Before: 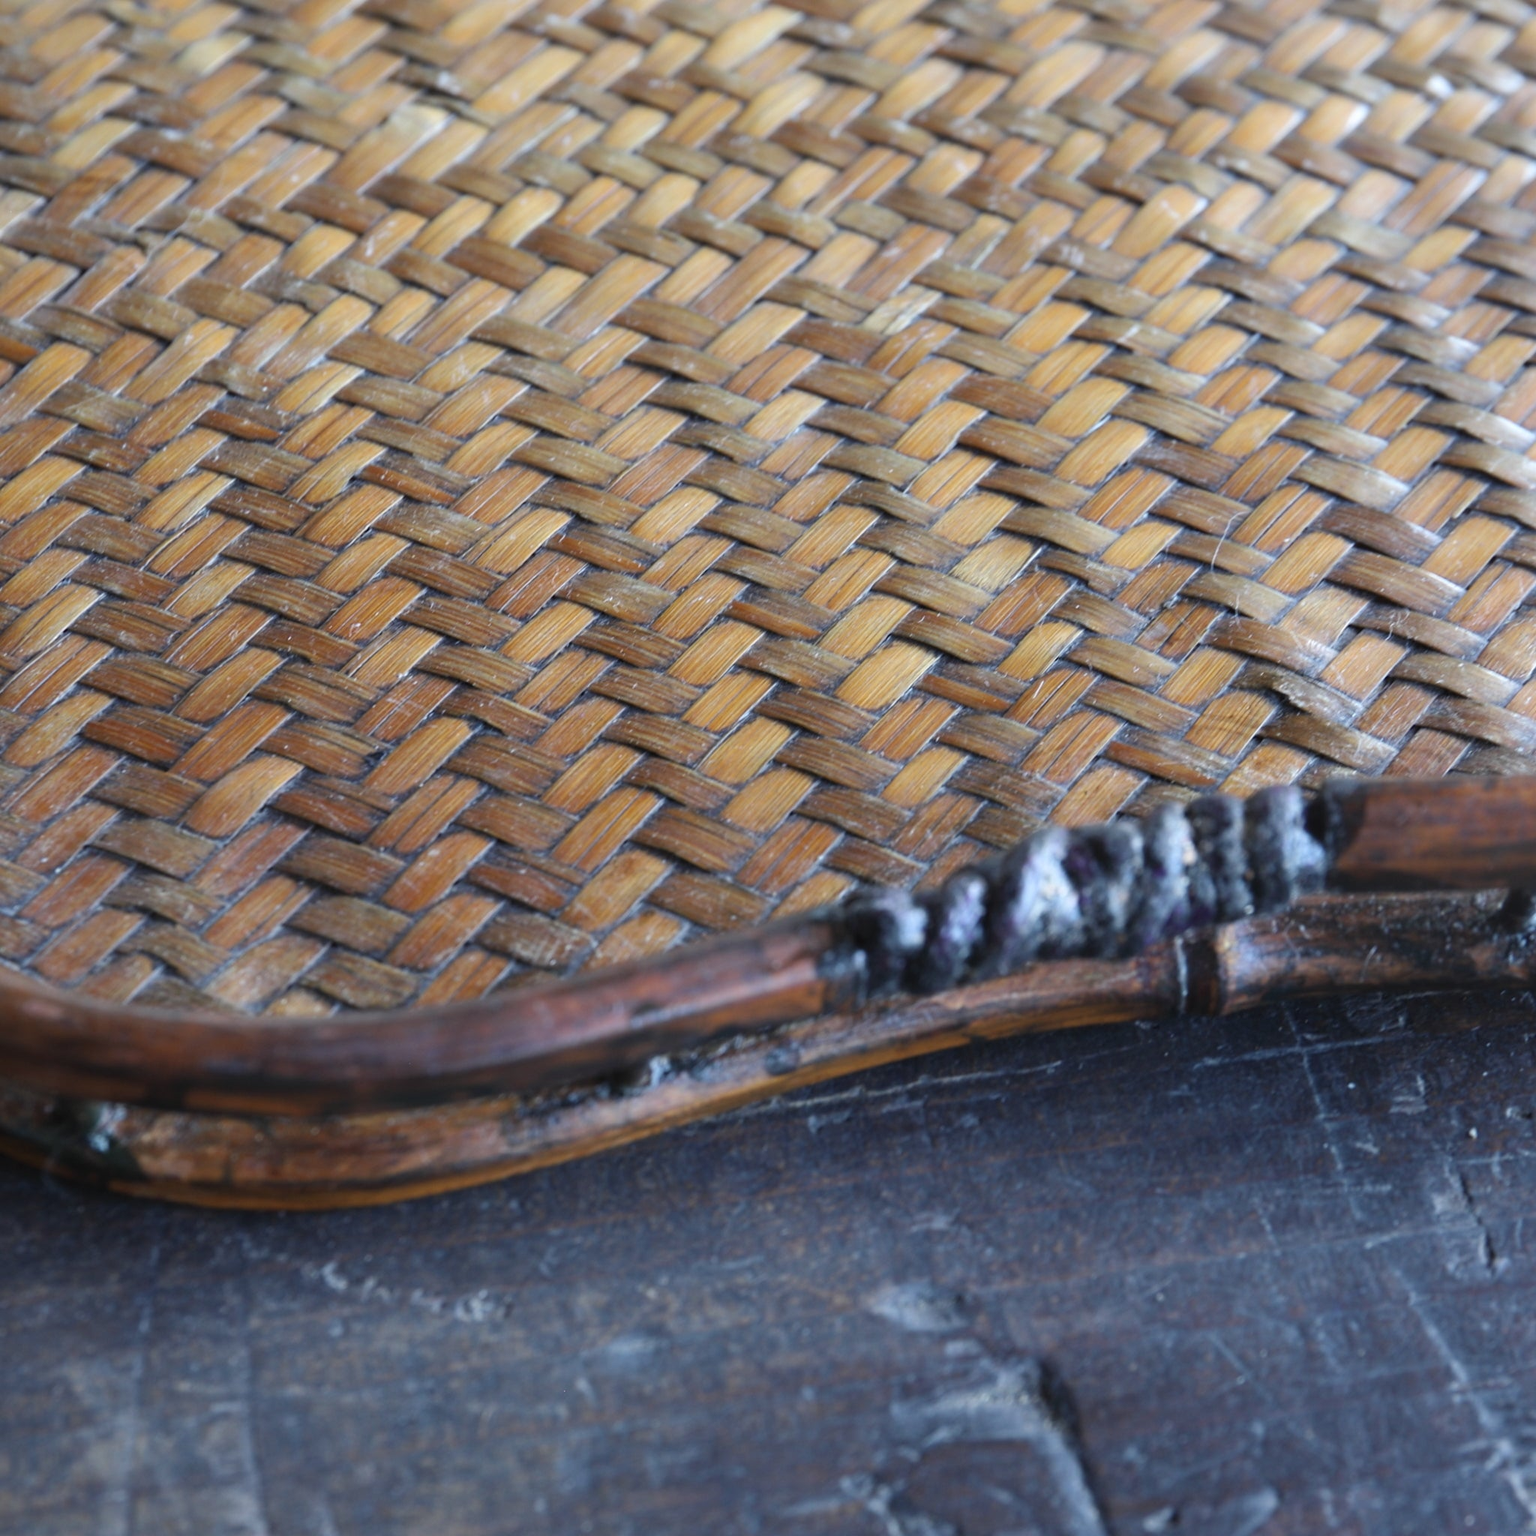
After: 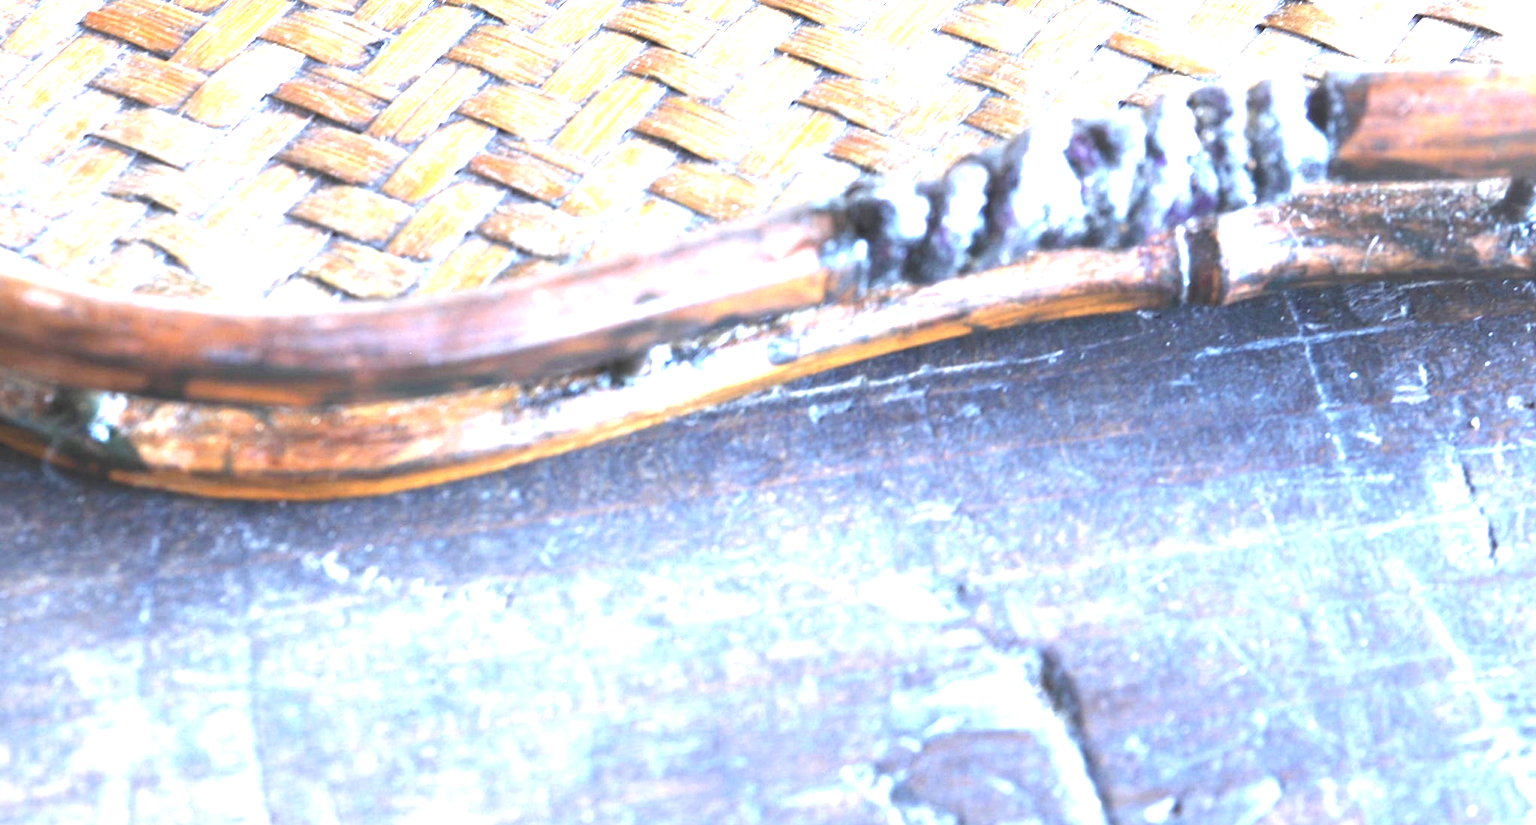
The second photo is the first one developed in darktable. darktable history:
crop and rotate: top 46.308%, right 0.114%
exposure: exposure 3.064 EV, compensate highlight preservation false
